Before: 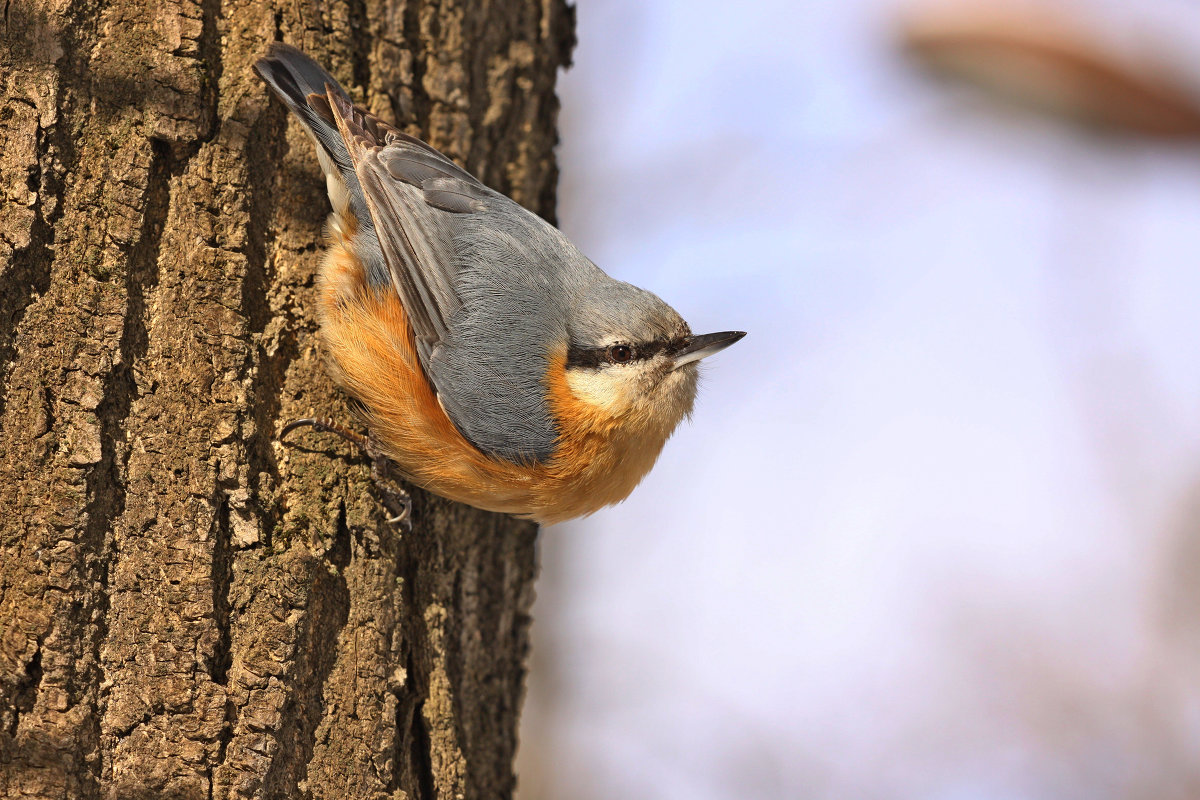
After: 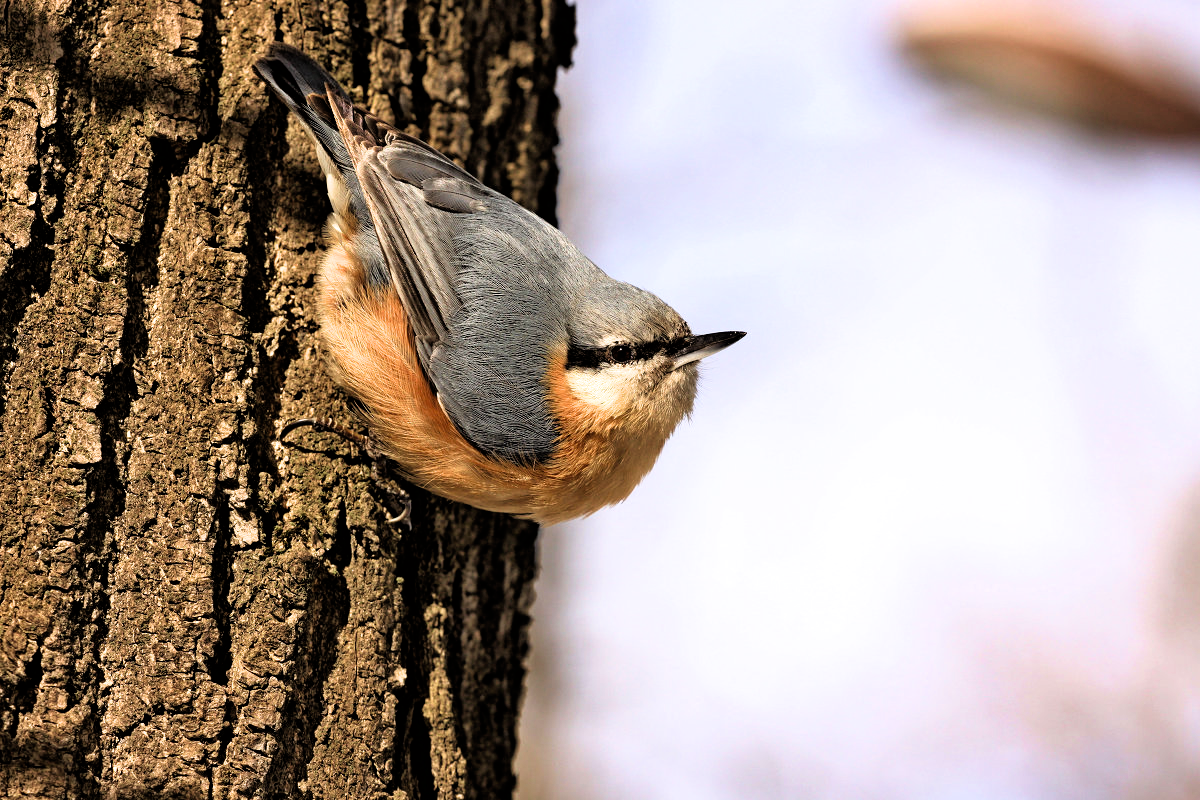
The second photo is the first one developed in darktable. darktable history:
filmic rgb: black relative exposure -3.51 EV, white relative exposure 2.26 EV, threshold 3.01 EV, hardness 3.41, iterations of high-quality reconstruction 0, enable highlight reconstruction true
velvia: strength 28.56%
